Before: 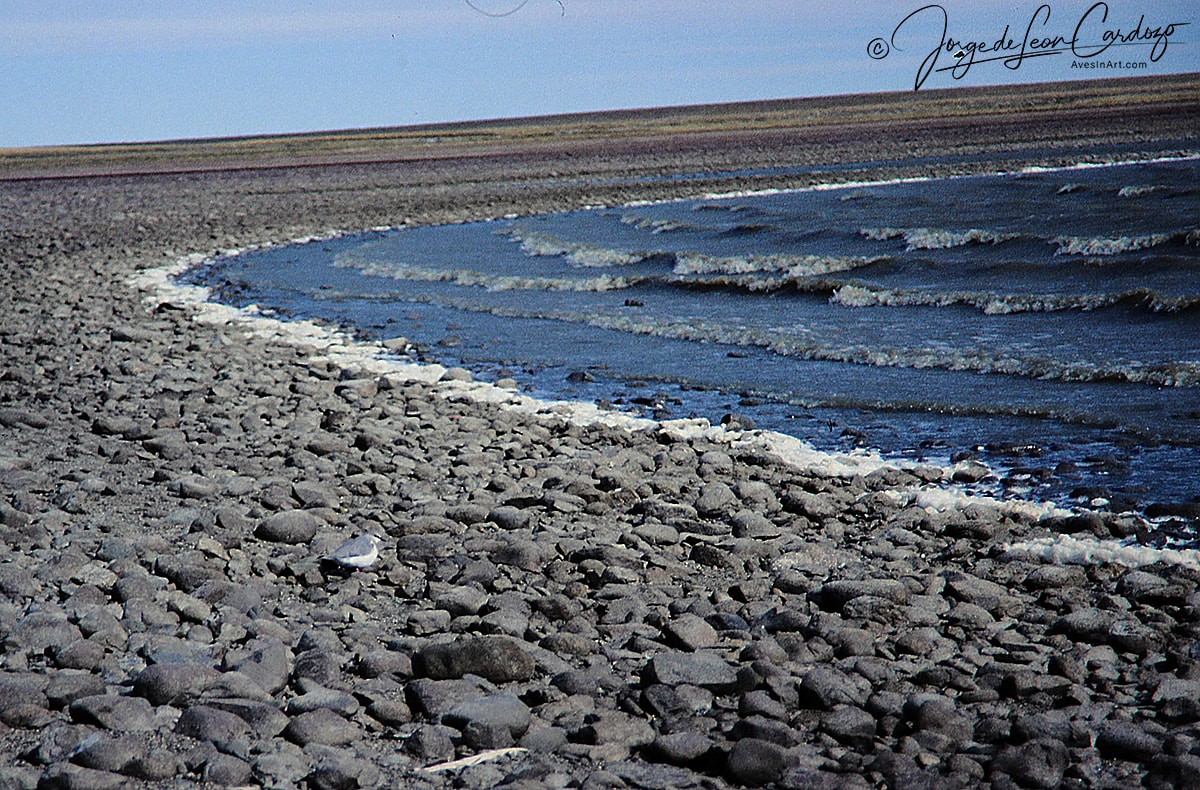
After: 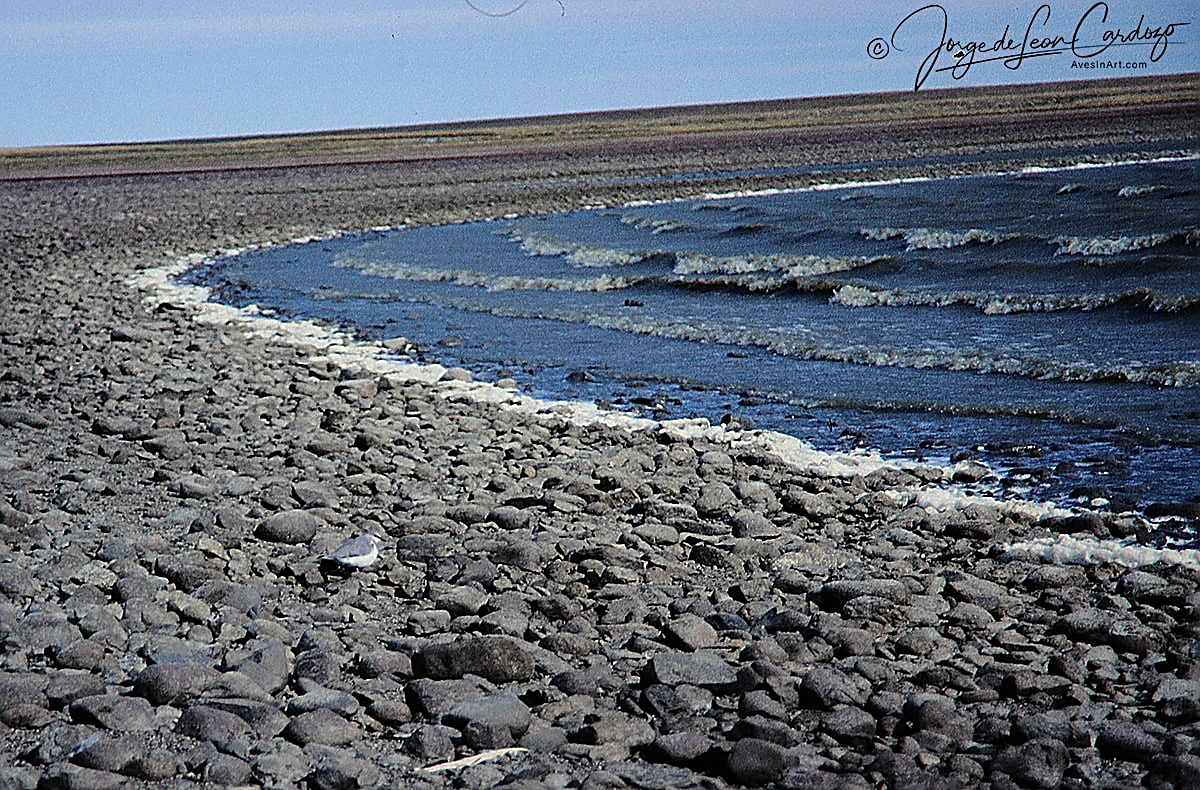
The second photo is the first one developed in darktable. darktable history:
shadows and highlights: shadows 20.68, highlights -19.49, soften with gaussian
sharpen: on, module defaults
